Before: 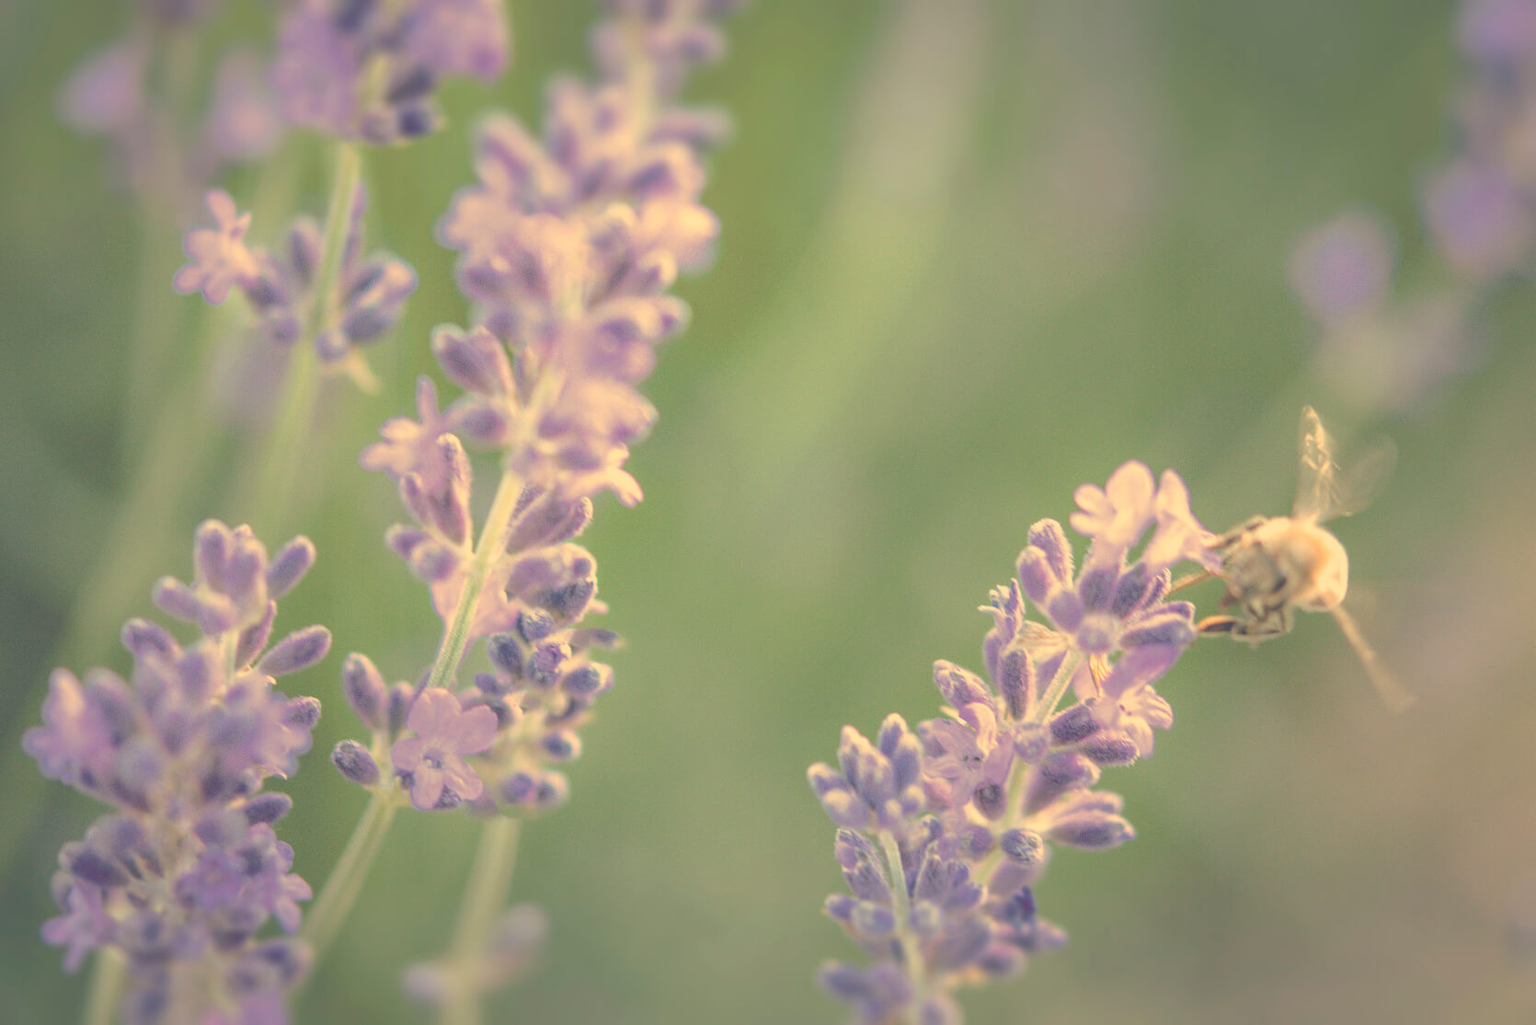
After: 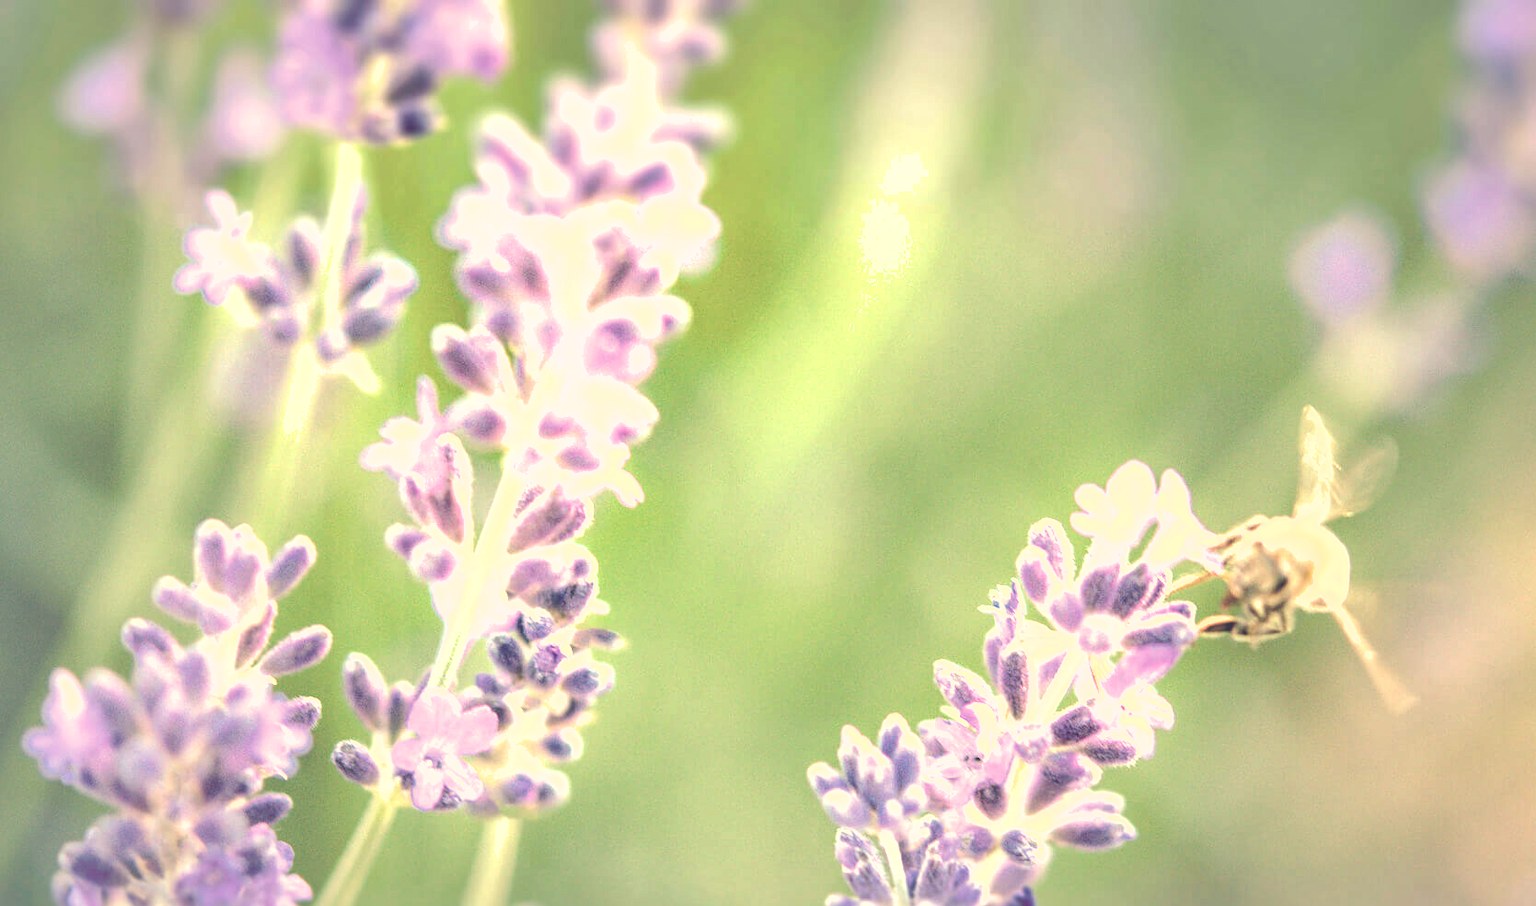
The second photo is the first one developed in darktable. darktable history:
crop and rotate: top 0%, bottom 11.511%
shadows and highlights: shadows 12.37, white point adjustment 1.13, soften with gaussian
exposure: black level correction 0, exposure 1.2 EV, compensate highlight preservation false
